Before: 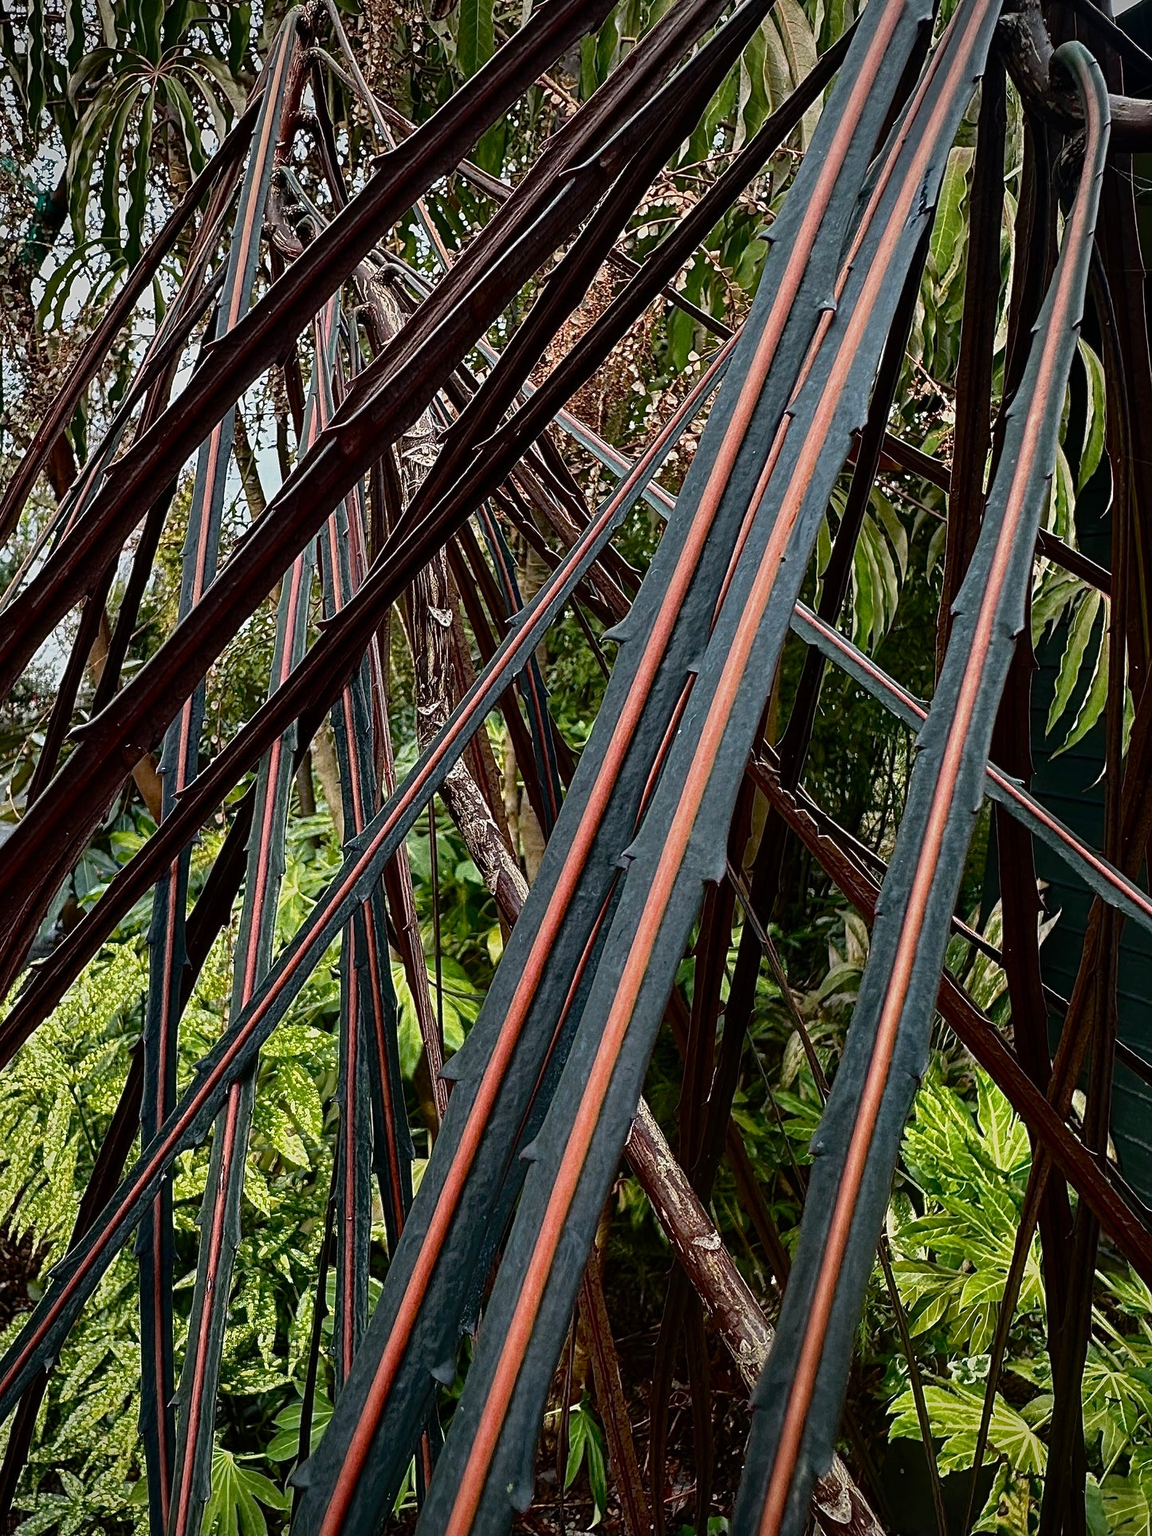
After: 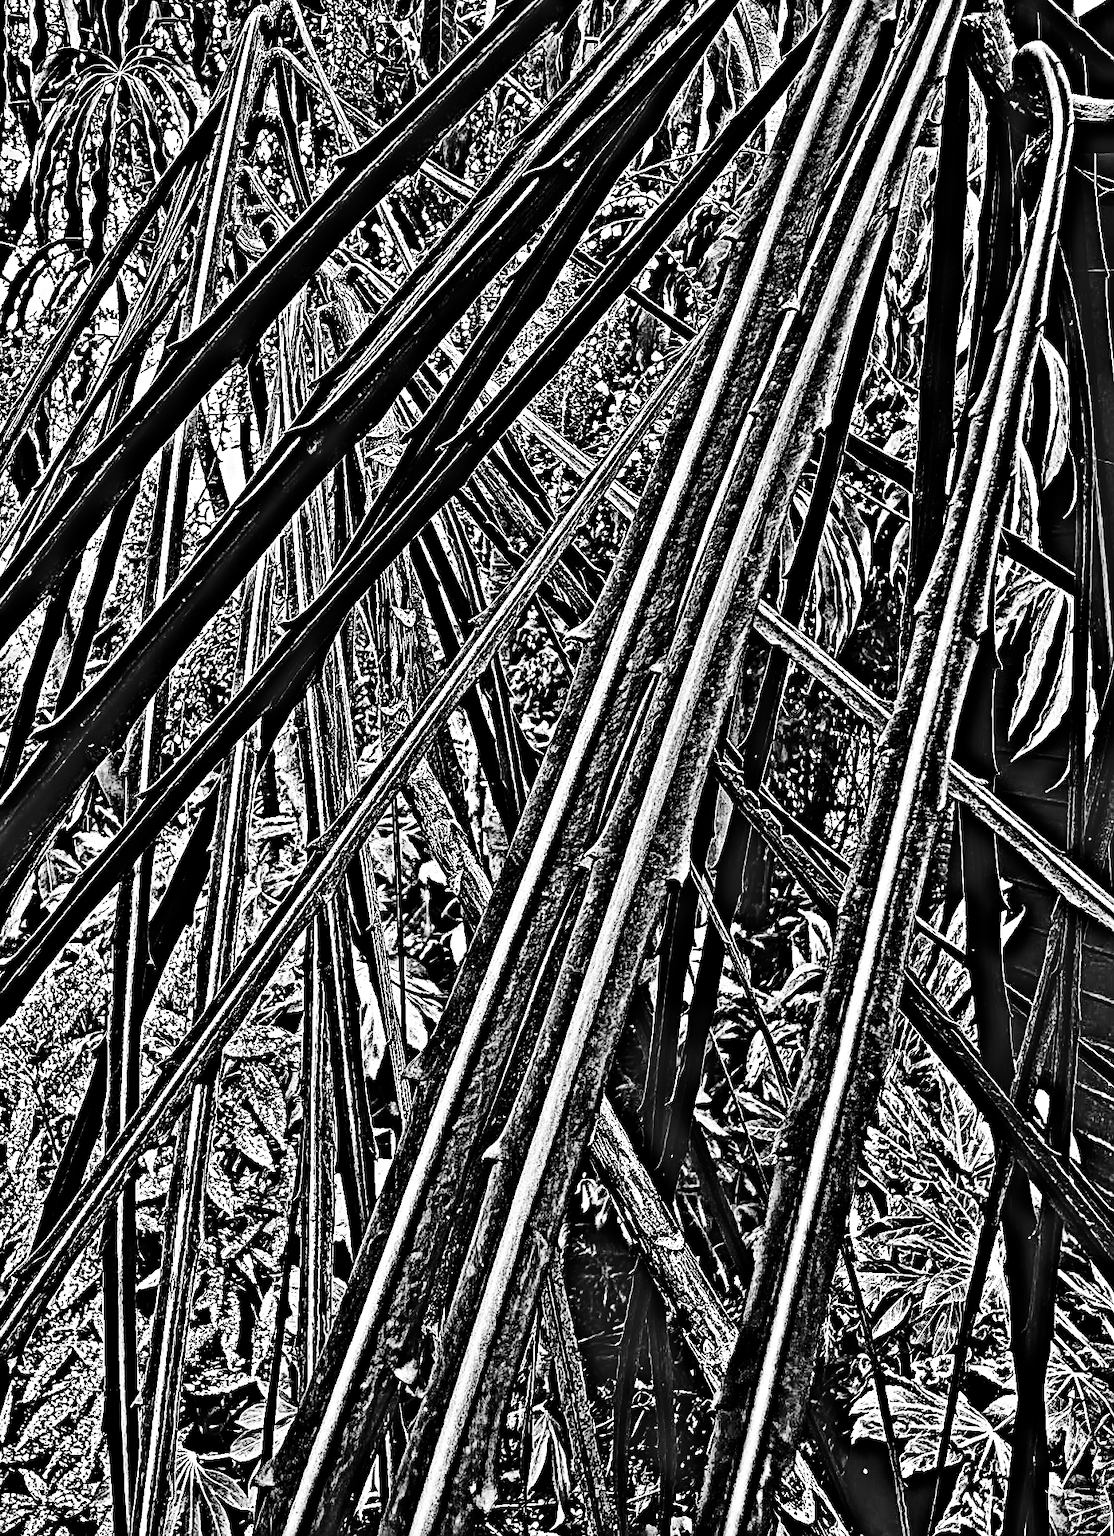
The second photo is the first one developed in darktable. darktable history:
shadows and highlights: low approximation 0.01, soften with gaussian
crop and rotate: left 3.238%
contrast brightness saturation: contrast 0.77, brightness -1, saturation 1
highpass: on, module defaults
tone equalizer: -8 EV -0.417 EV, -7 EV -0.389 EV, -6 EV -0.333 EV, -5 EV -0.222 EV, -3 EV 0.222 EV, -2 EV 0.333 EV, -1 EV 0.389 EV, +0 EV 0.417 EV, edges refinement/feathering 500, mask exposure compensation -1.57 EV, preserve details no
graduated density: density 0.38 EV, hardness 21%, rotation -6.11°, saturation 32%
exposure: black level correction 0.001, exposure 0.014 EV, compensate highlight preservation false
sharpen: amount 0.6
